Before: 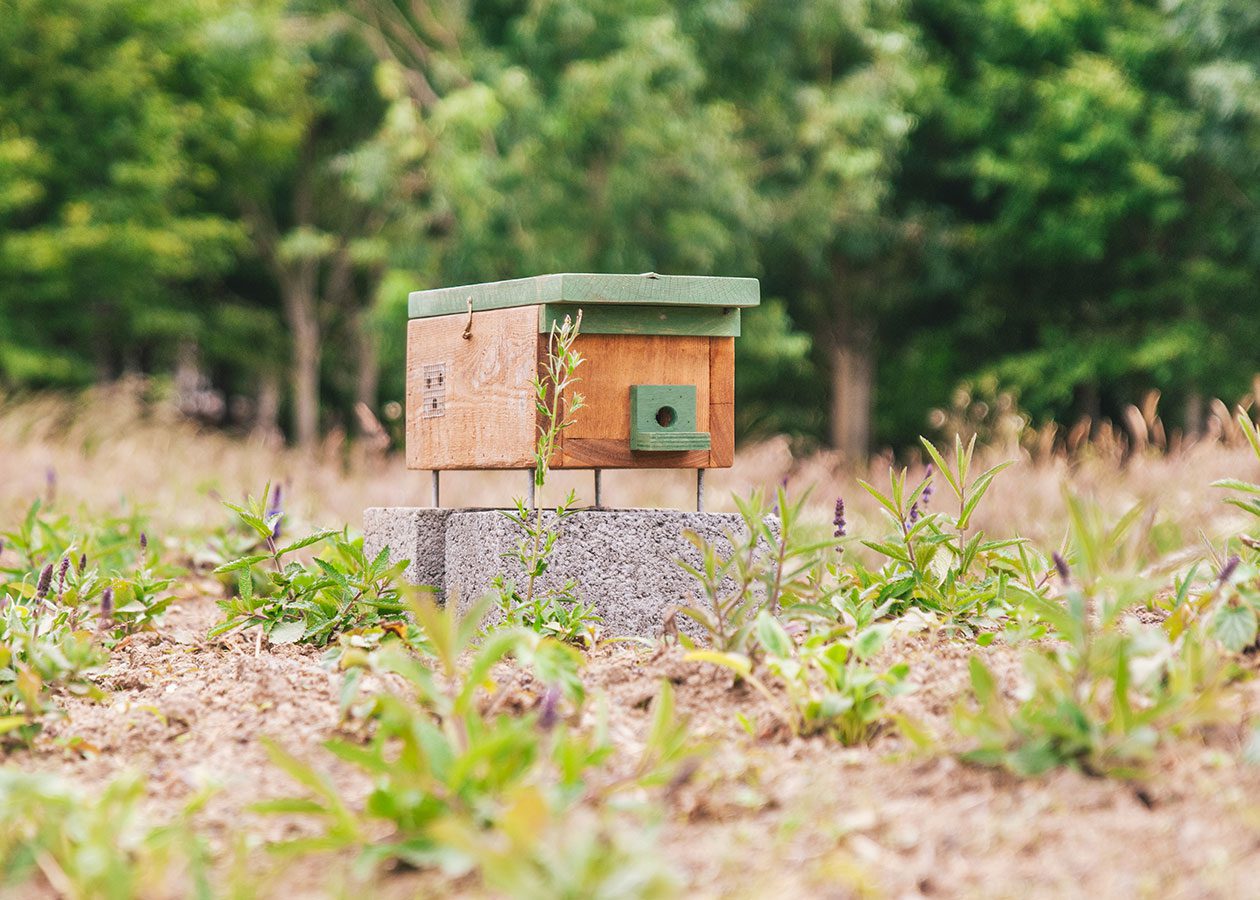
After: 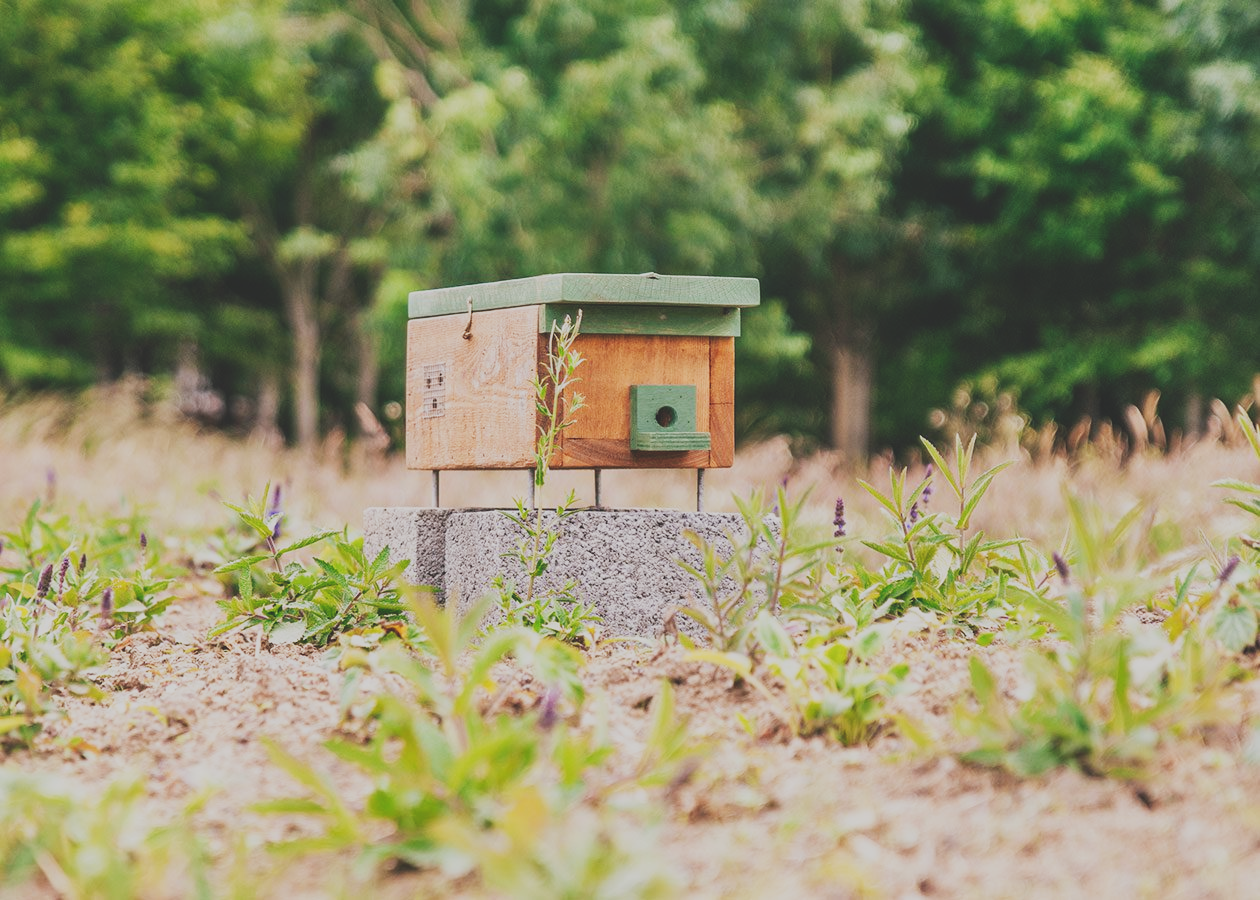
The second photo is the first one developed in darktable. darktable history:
tone curve: curves: ch0 [(0, 0.148) (0.191, 0.225) (0.712, 0.695) (0.864, 0.797) (1, 0.839)], preserve colors none
